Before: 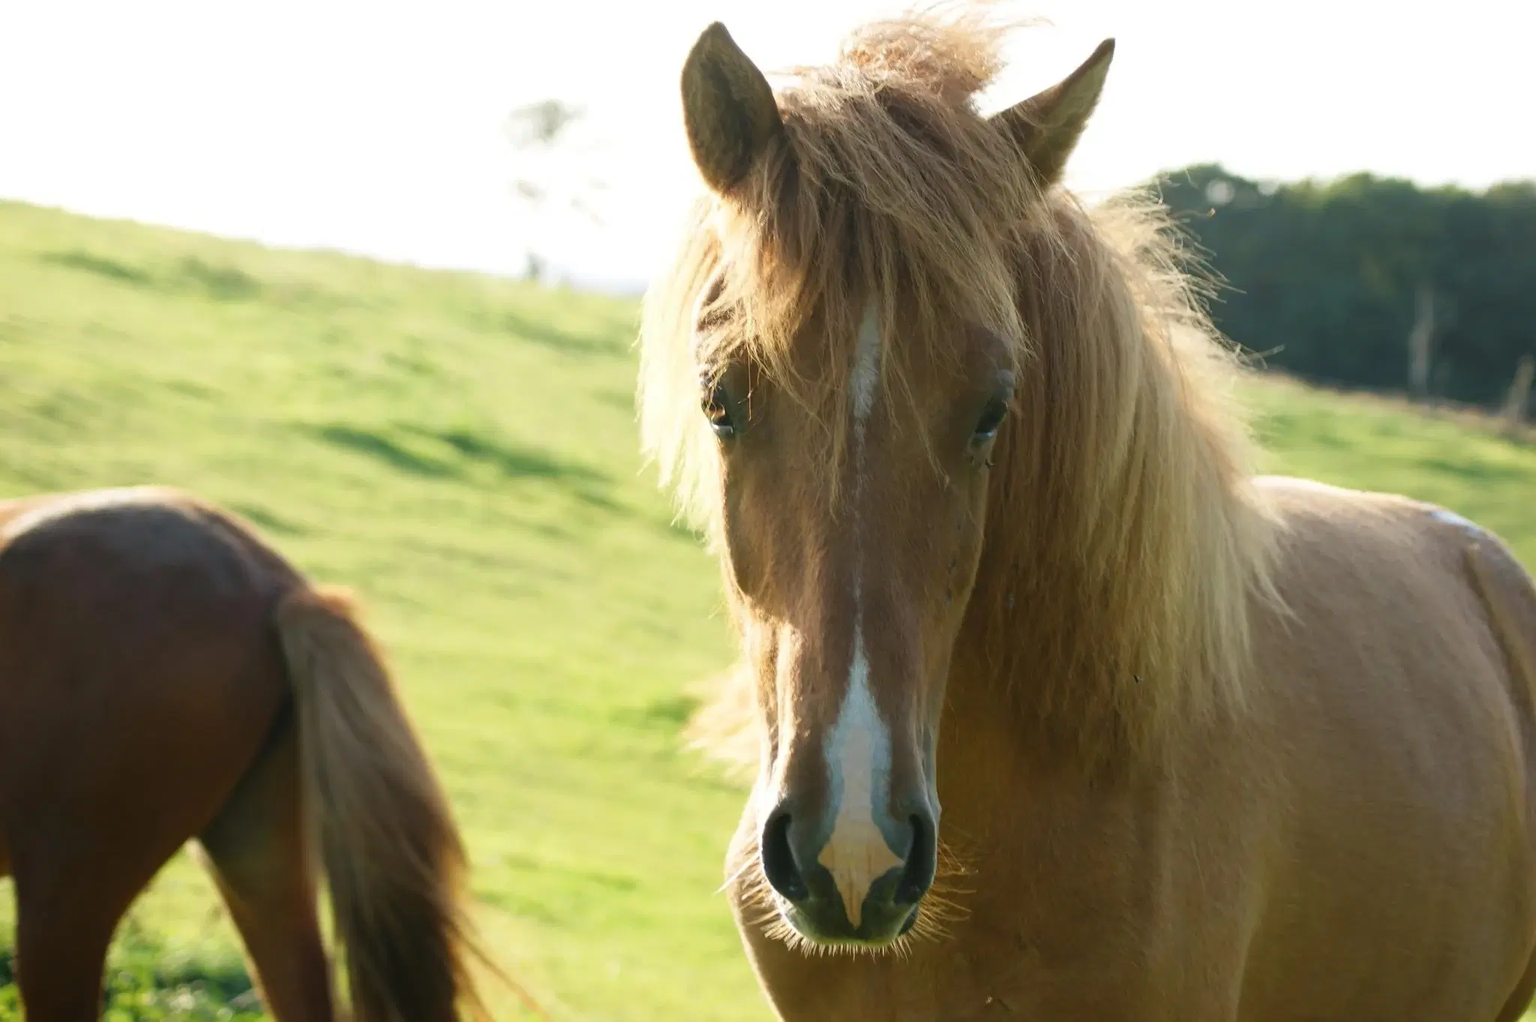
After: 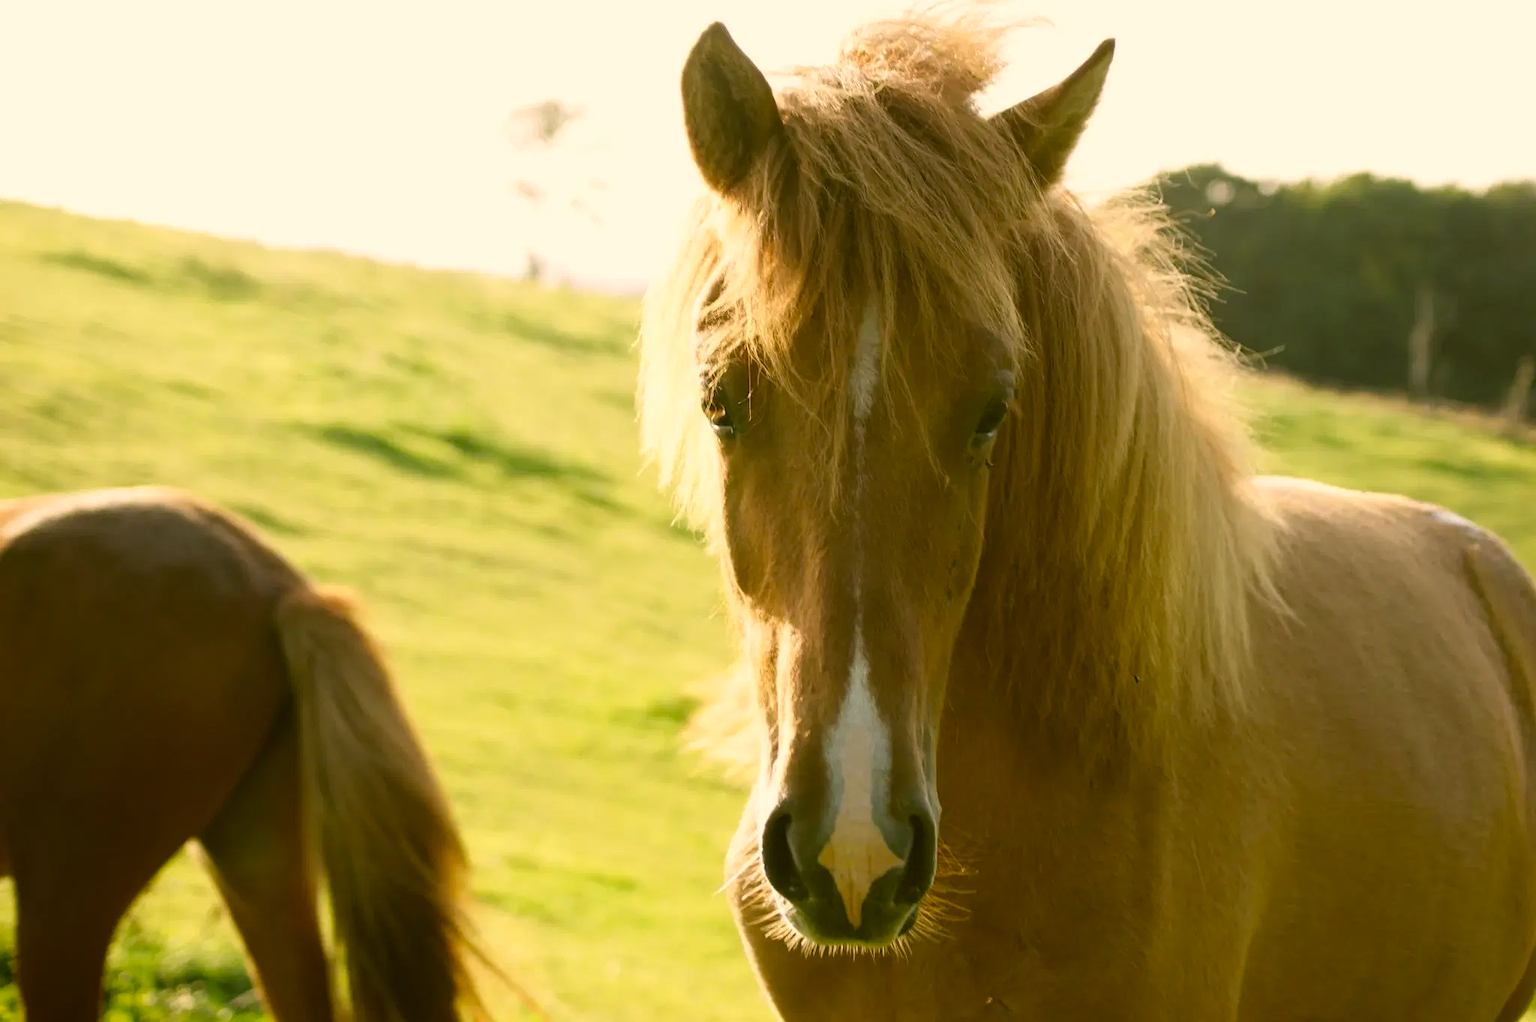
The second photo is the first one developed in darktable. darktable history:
color correction: highlights a* 8.64, highlights b* 15.14, shadows a* -0.441, shadows b* 25.83
